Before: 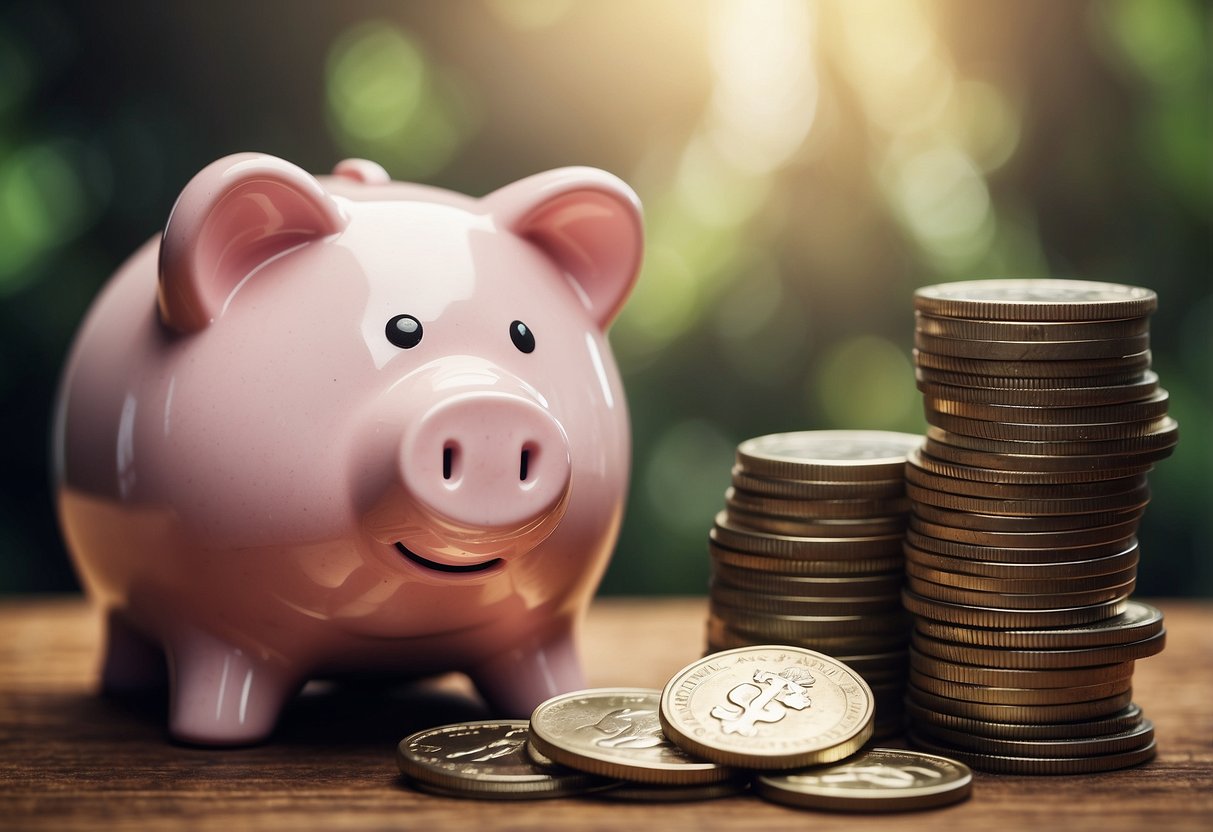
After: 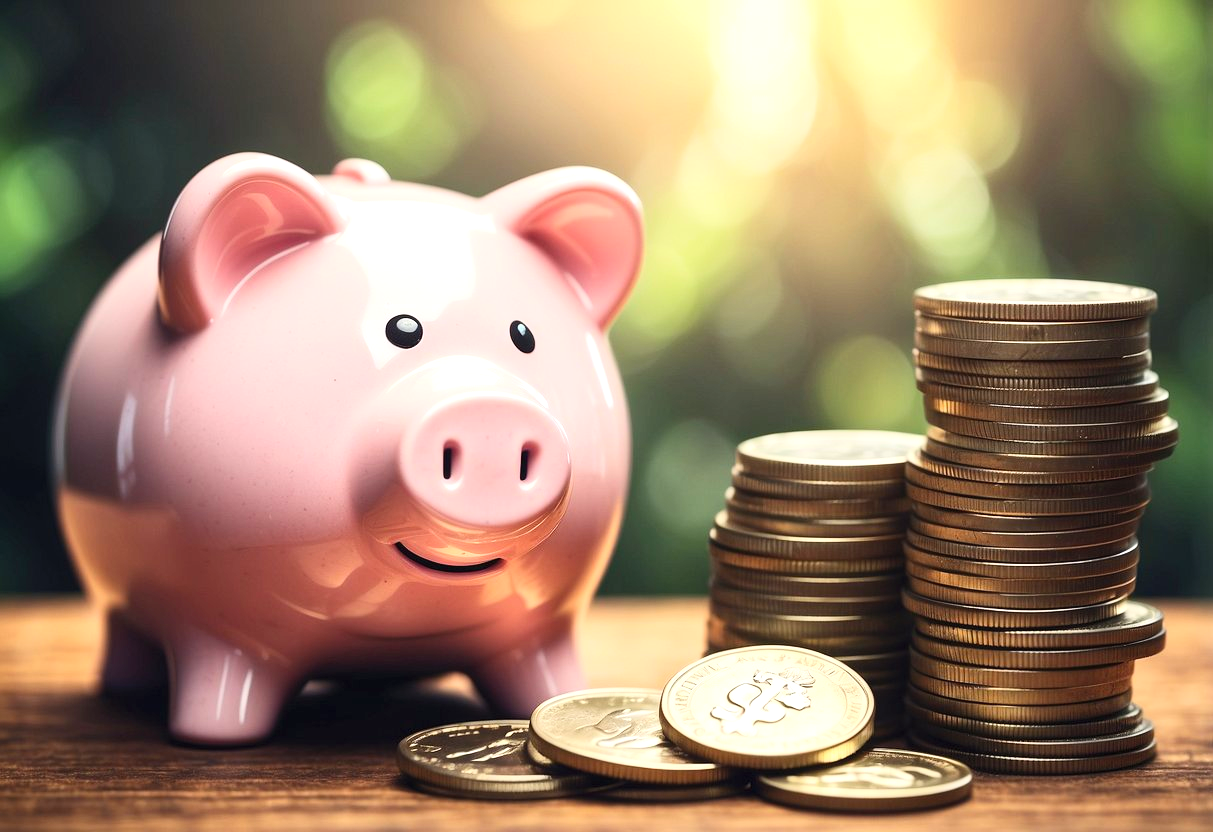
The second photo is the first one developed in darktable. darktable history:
contrast brightness saturation: contrast 0.196, brightness 0.165, saturation 0.222
exposure: black level correction 0, exposure 0.499 EV, compensate highlight preservation false
